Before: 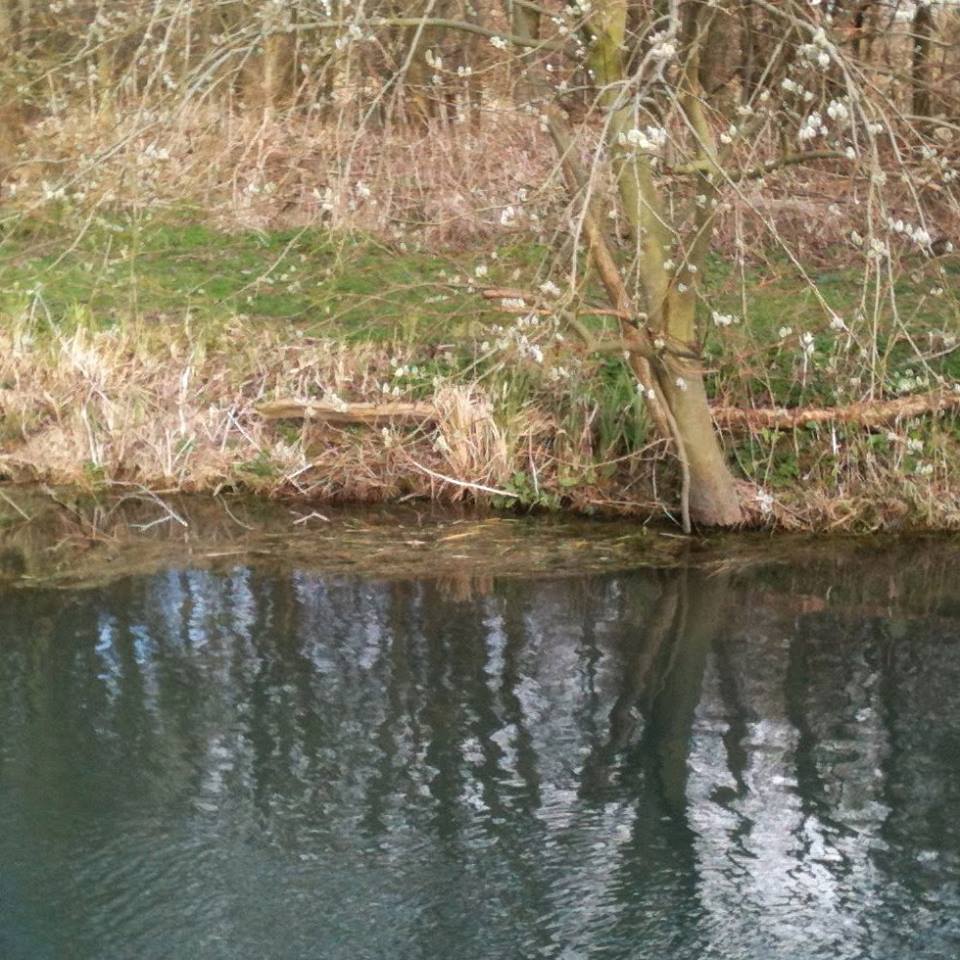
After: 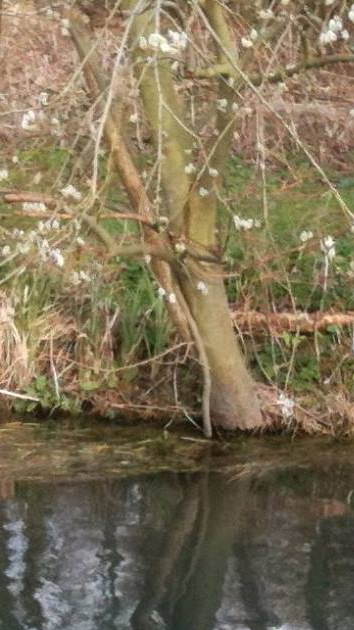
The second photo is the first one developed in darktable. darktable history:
crop and rotate: left 49.936%, top 10.094%, right 13.136%, bottom 24.256%
white balance: red 1, blue 1
